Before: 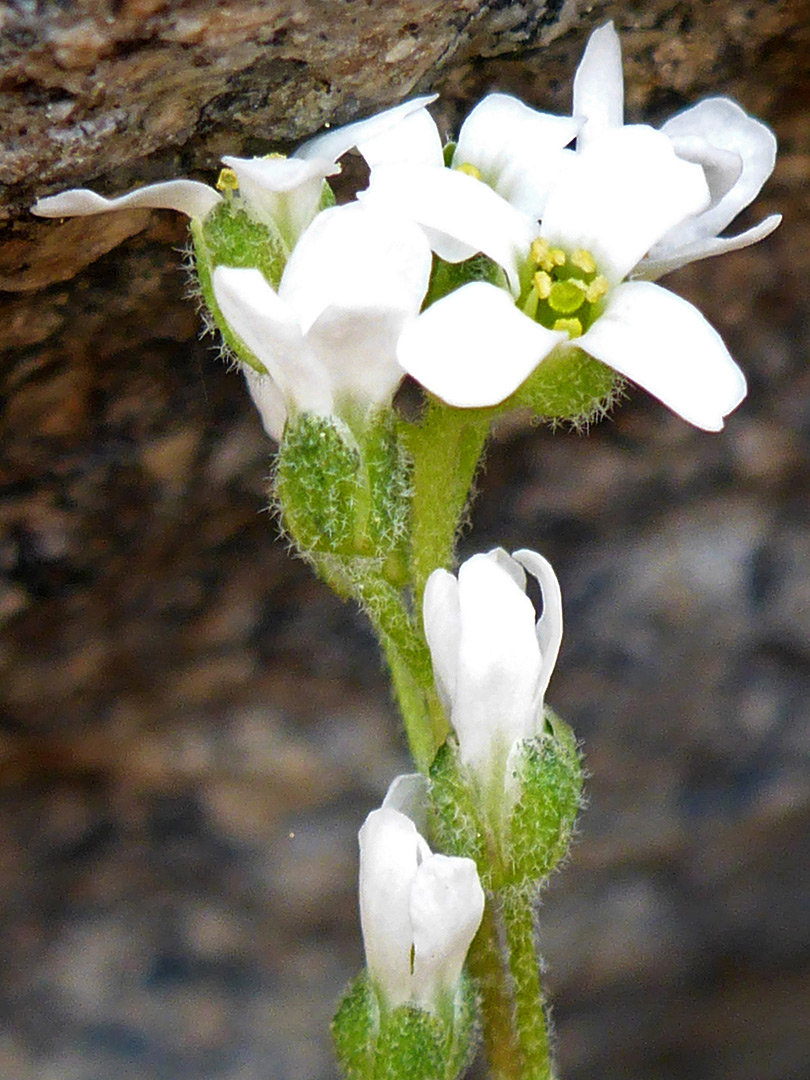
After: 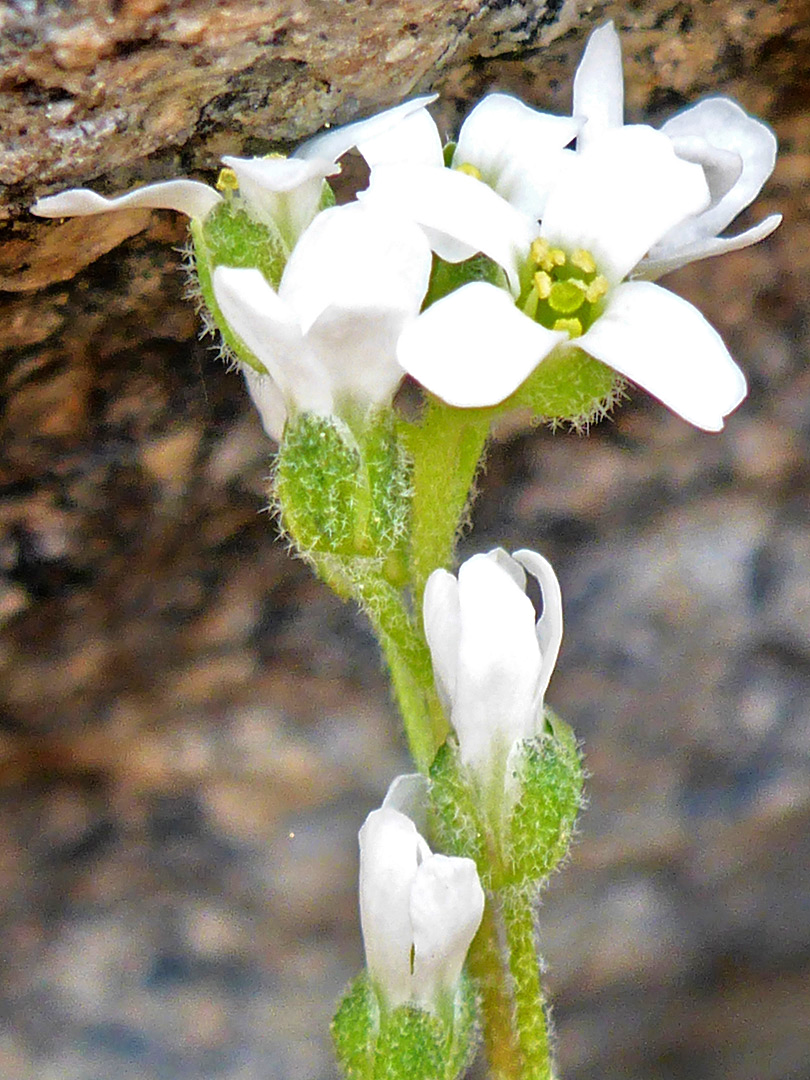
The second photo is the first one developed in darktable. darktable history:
tone equalizer: -7 EV 0.142 EV, -6 EV 0.592 EV, -5 EV 1.16 EV, -4 EV 1.32 EV, -3 EV 1.16 EV, -2 EV 0.6 EV, -1 EV 0.149 EV, mask exposure compensation -0.497 EV
